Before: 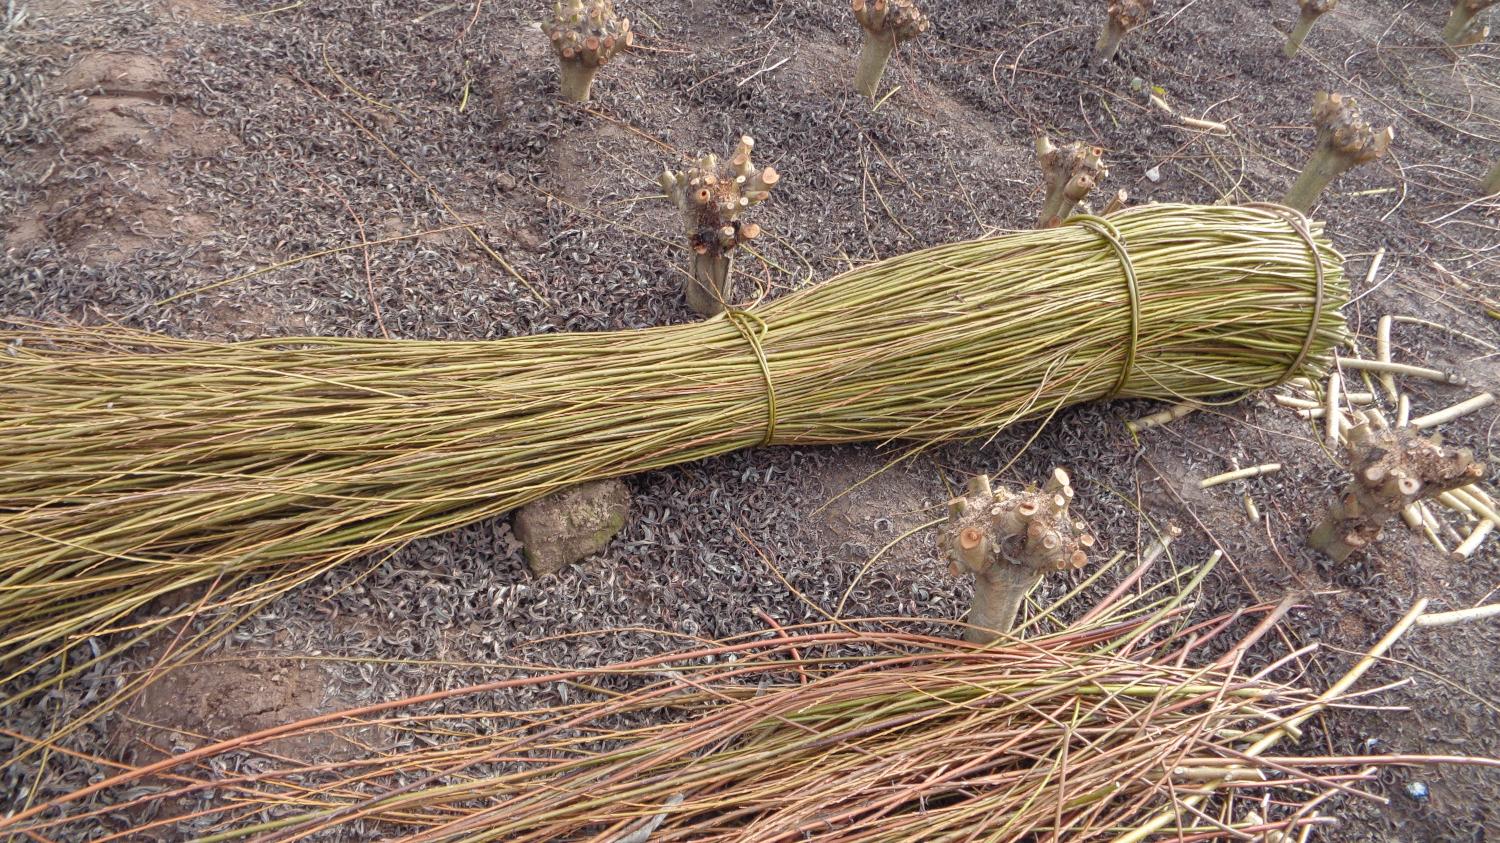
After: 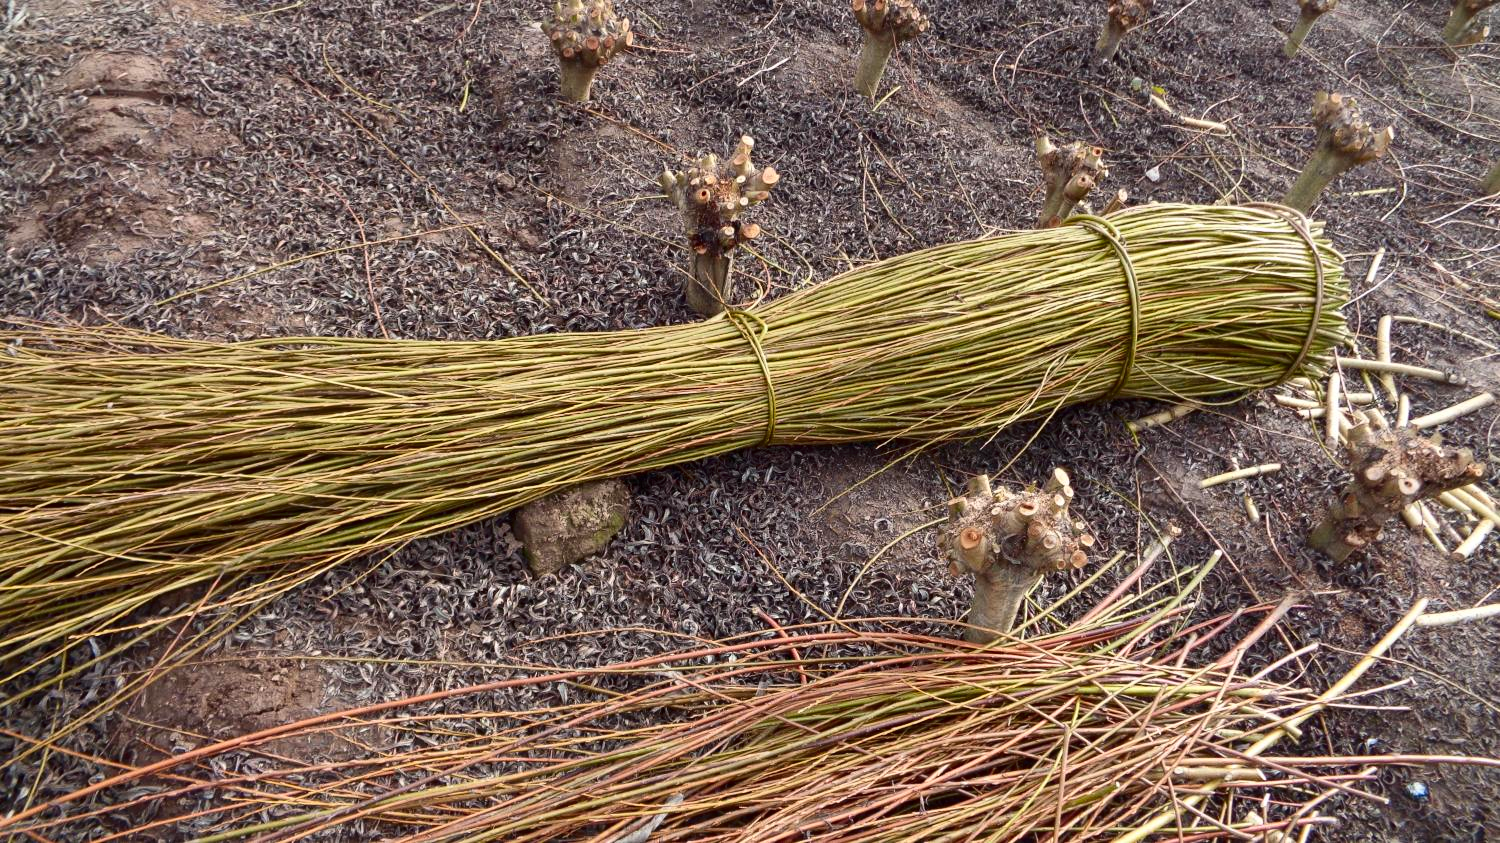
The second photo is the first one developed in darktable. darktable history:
contrast brightness saturation: contrast 0.195, brightness -0.113, saturation 0.214
